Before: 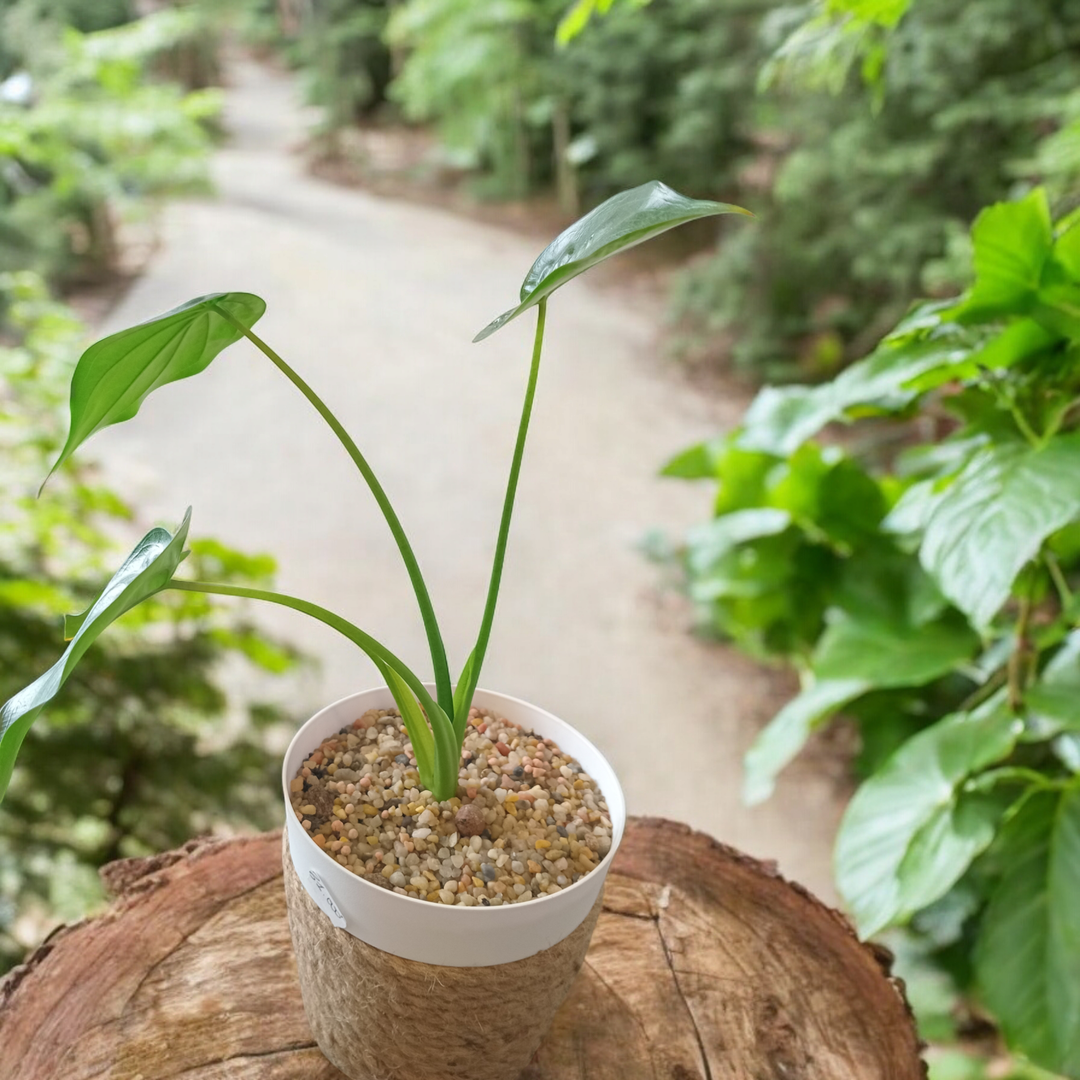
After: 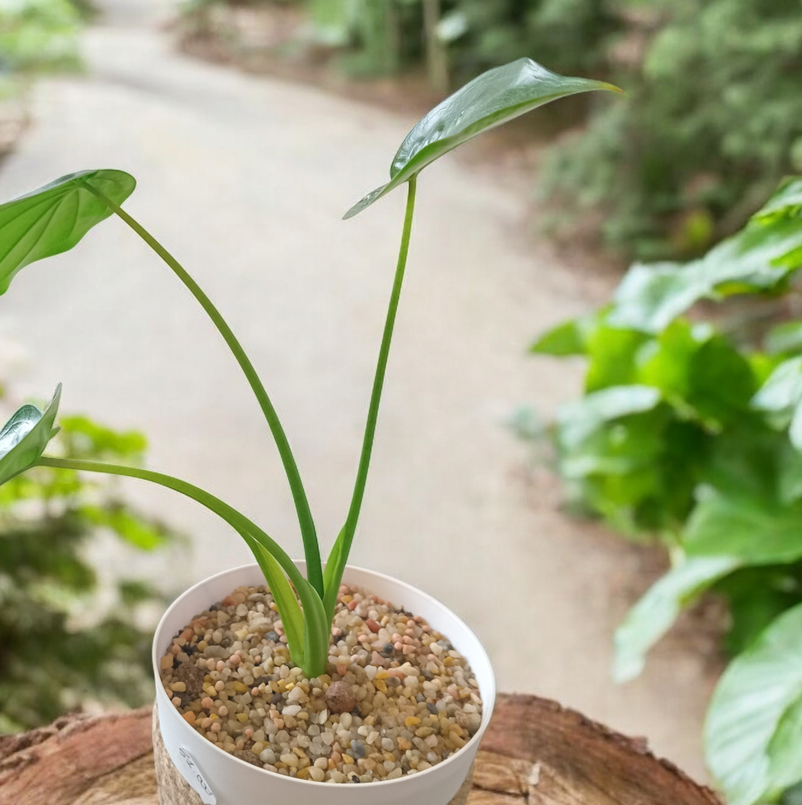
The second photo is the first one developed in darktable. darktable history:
crop and rotate: left 12.109%, top 11.483%, right 13.562%, bottom 13.902%
